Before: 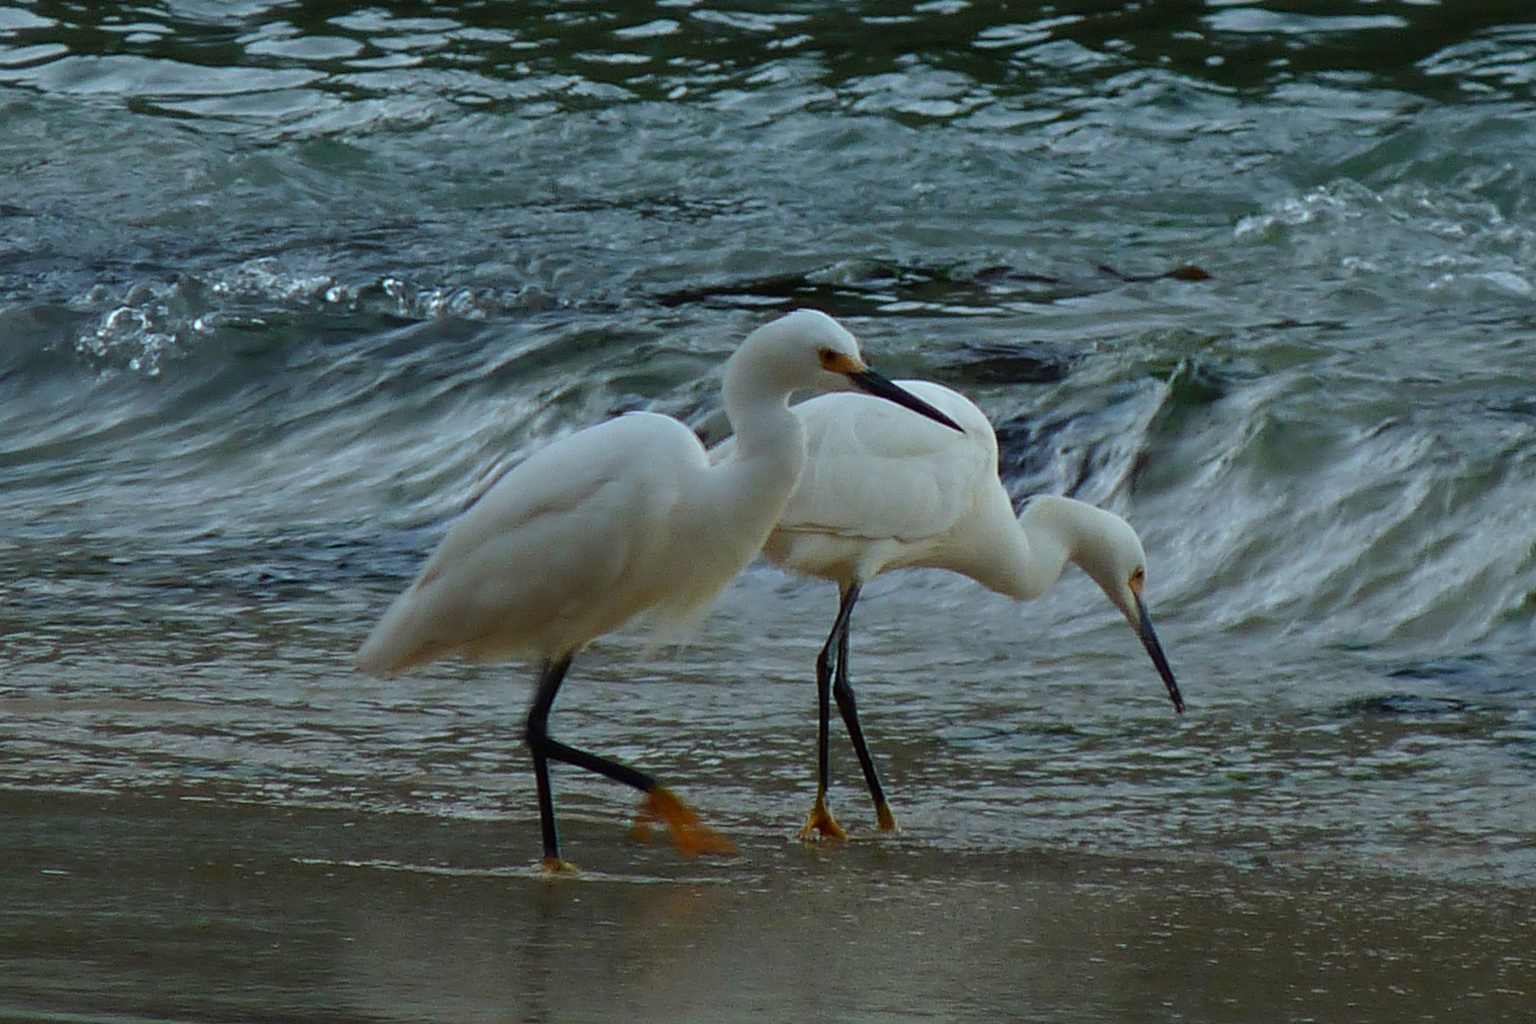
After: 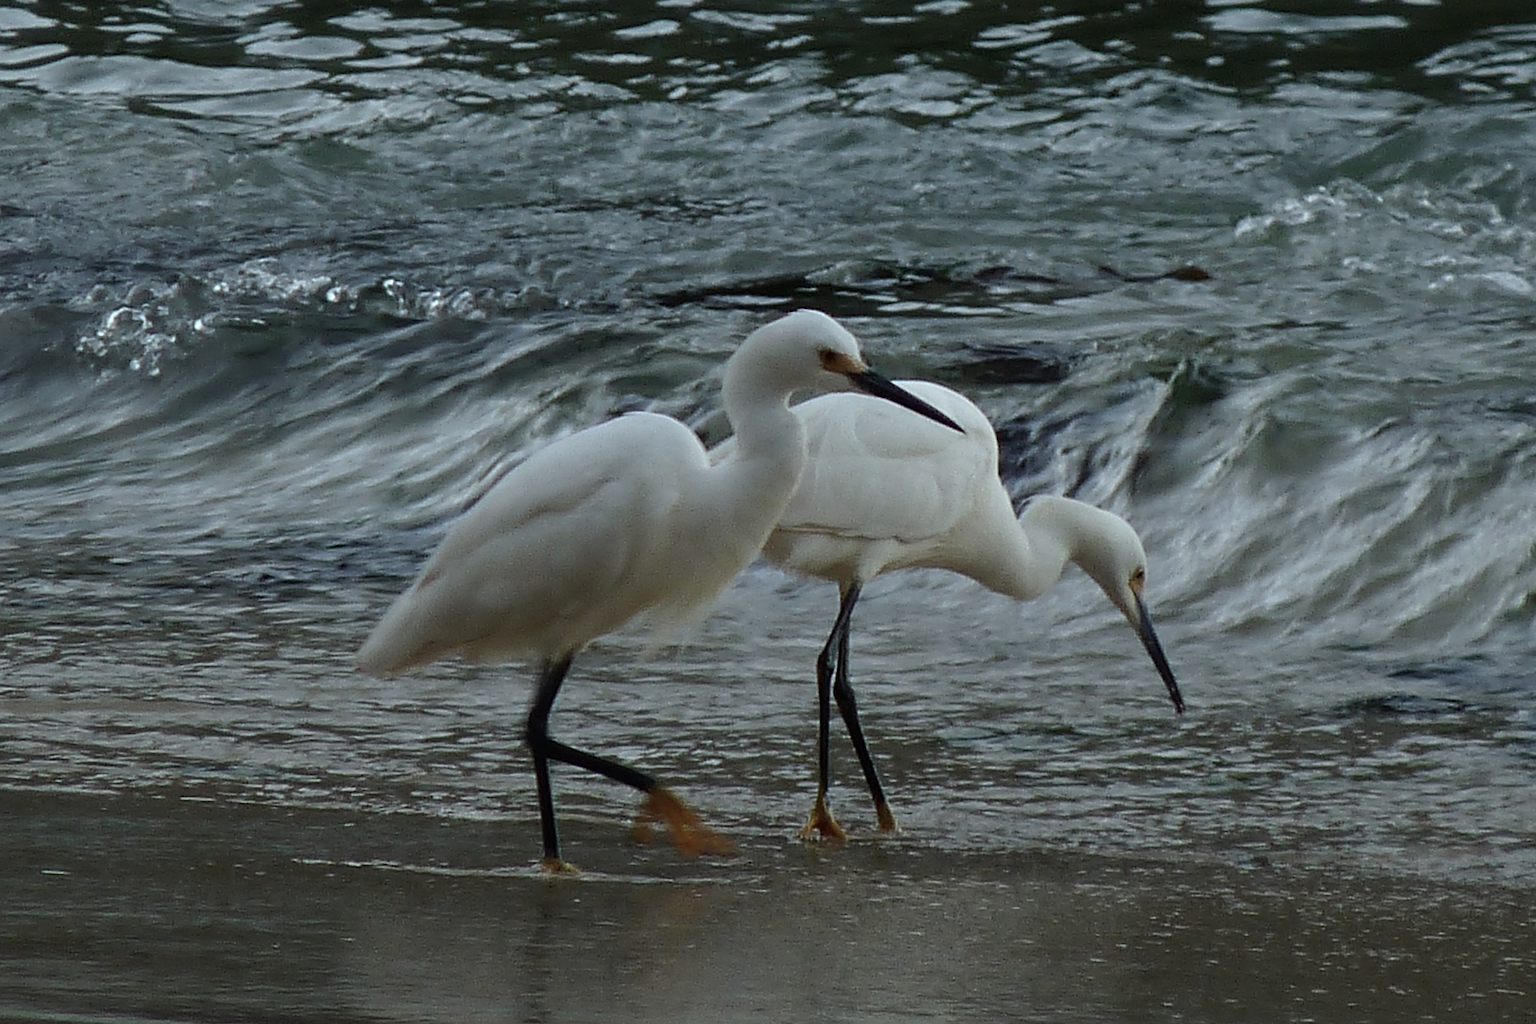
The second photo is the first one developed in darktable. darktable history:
sharpen: radius 1.394, amount 1.255, threshold 0.829
contrast brightness saturation: contrast 0.1, saturation -0.367
